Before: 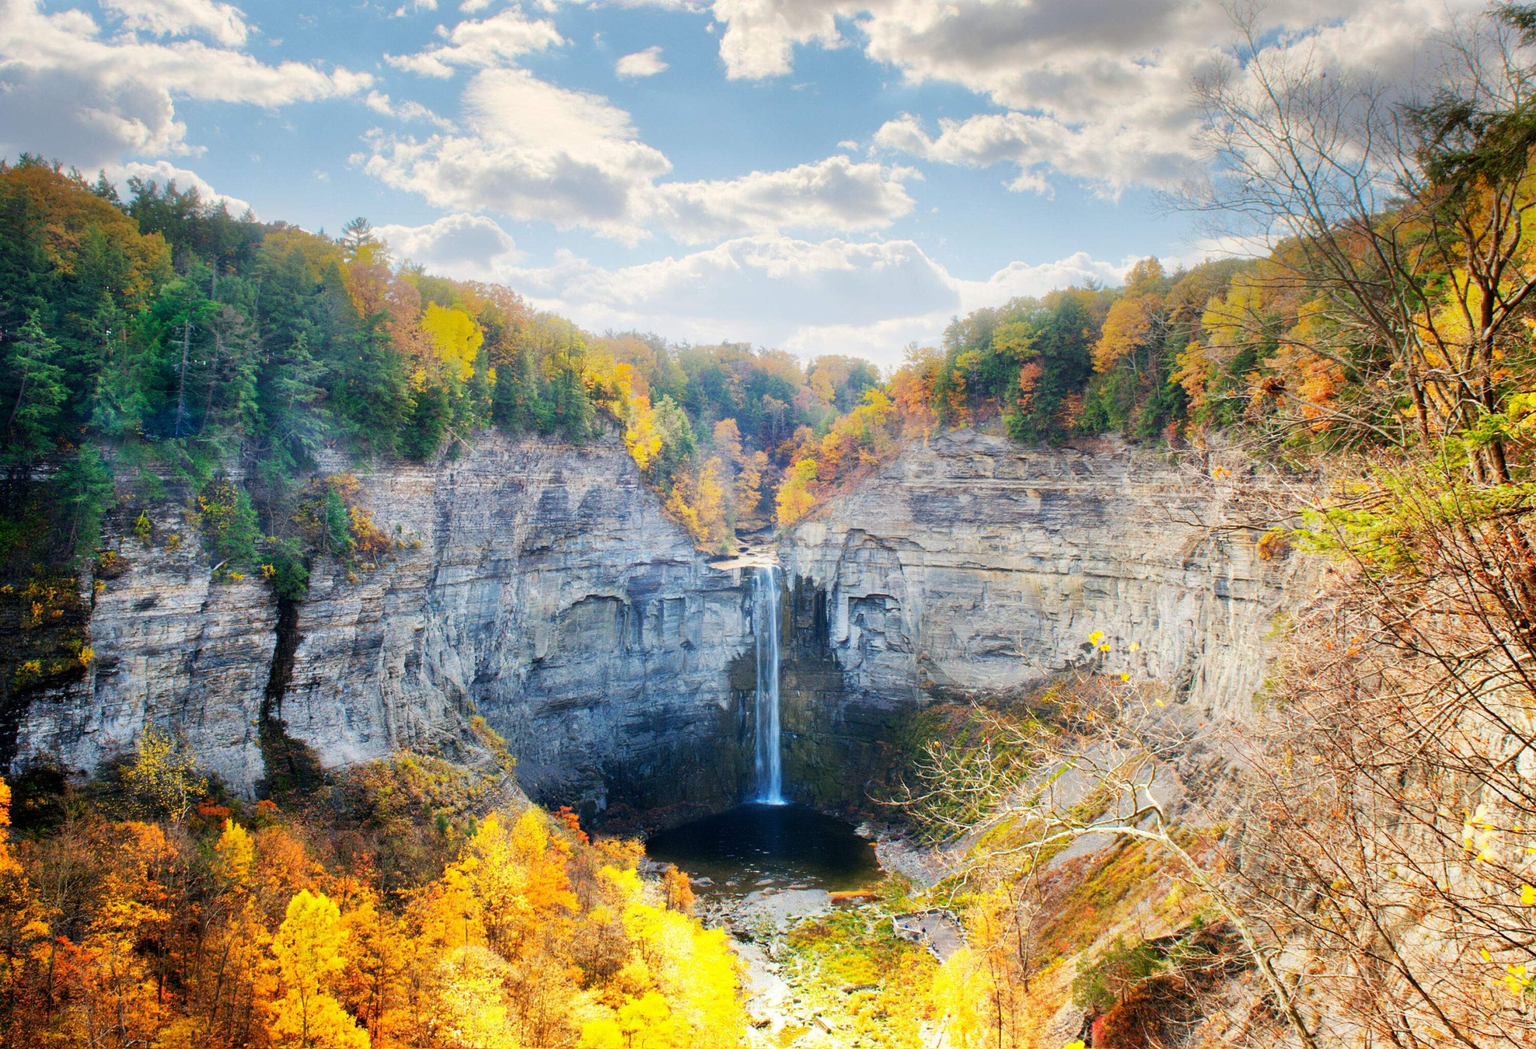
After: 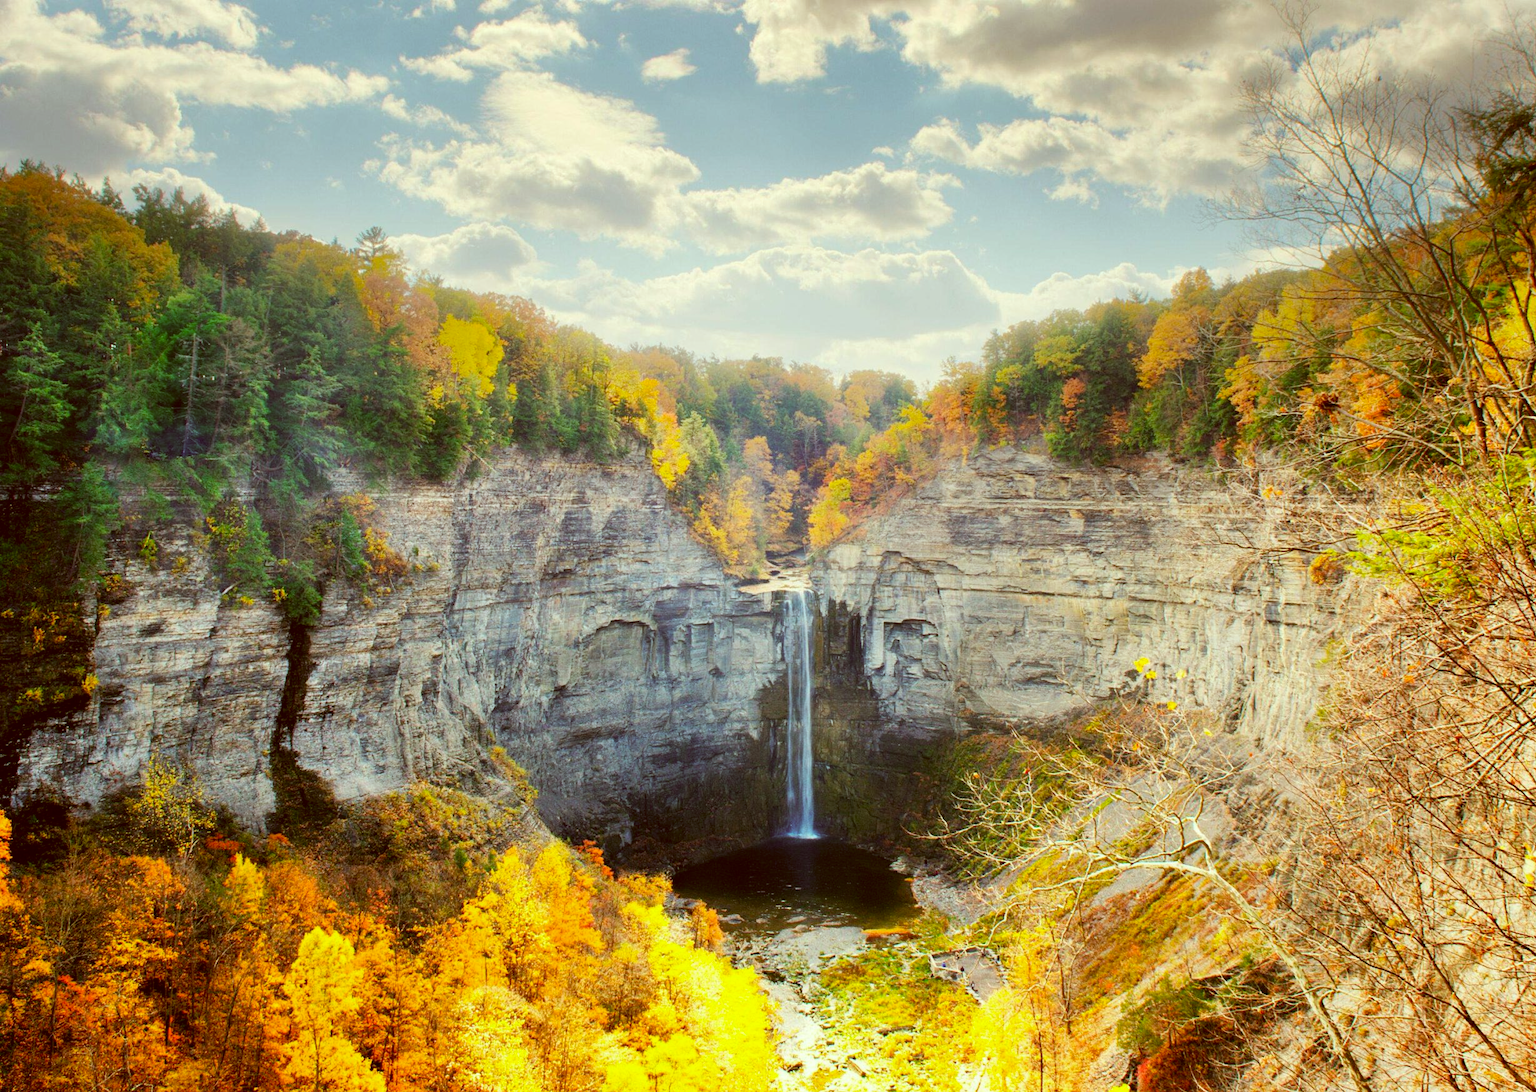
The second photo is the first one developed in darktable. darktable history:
color correction: highlights a* -6.3, highlights b* 9.16, shadows a* 10.9, shadows b* 23.58
crop: right 3.979%, bottom 0.03%
